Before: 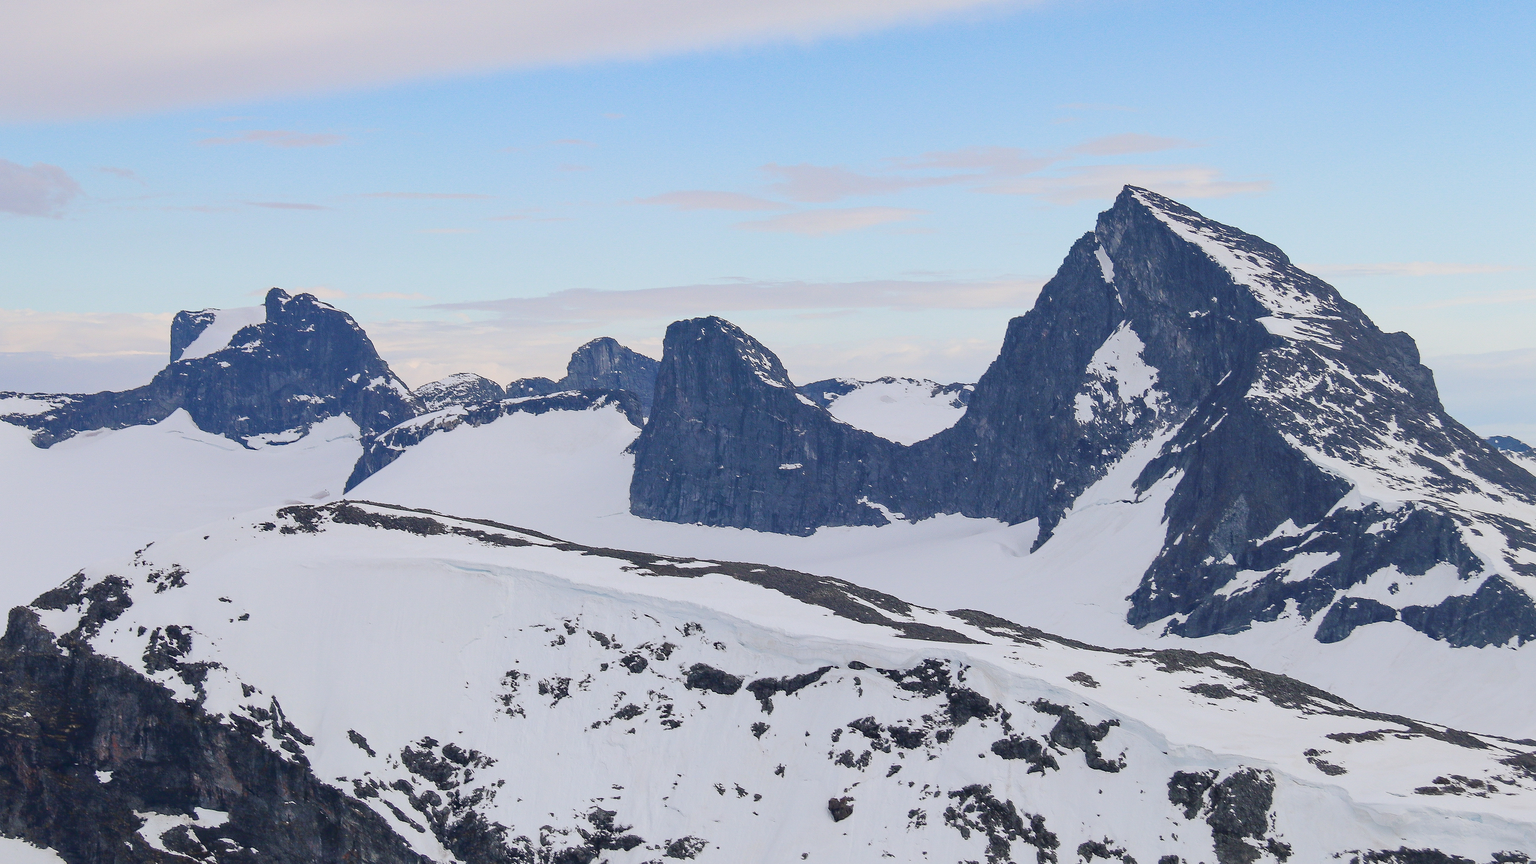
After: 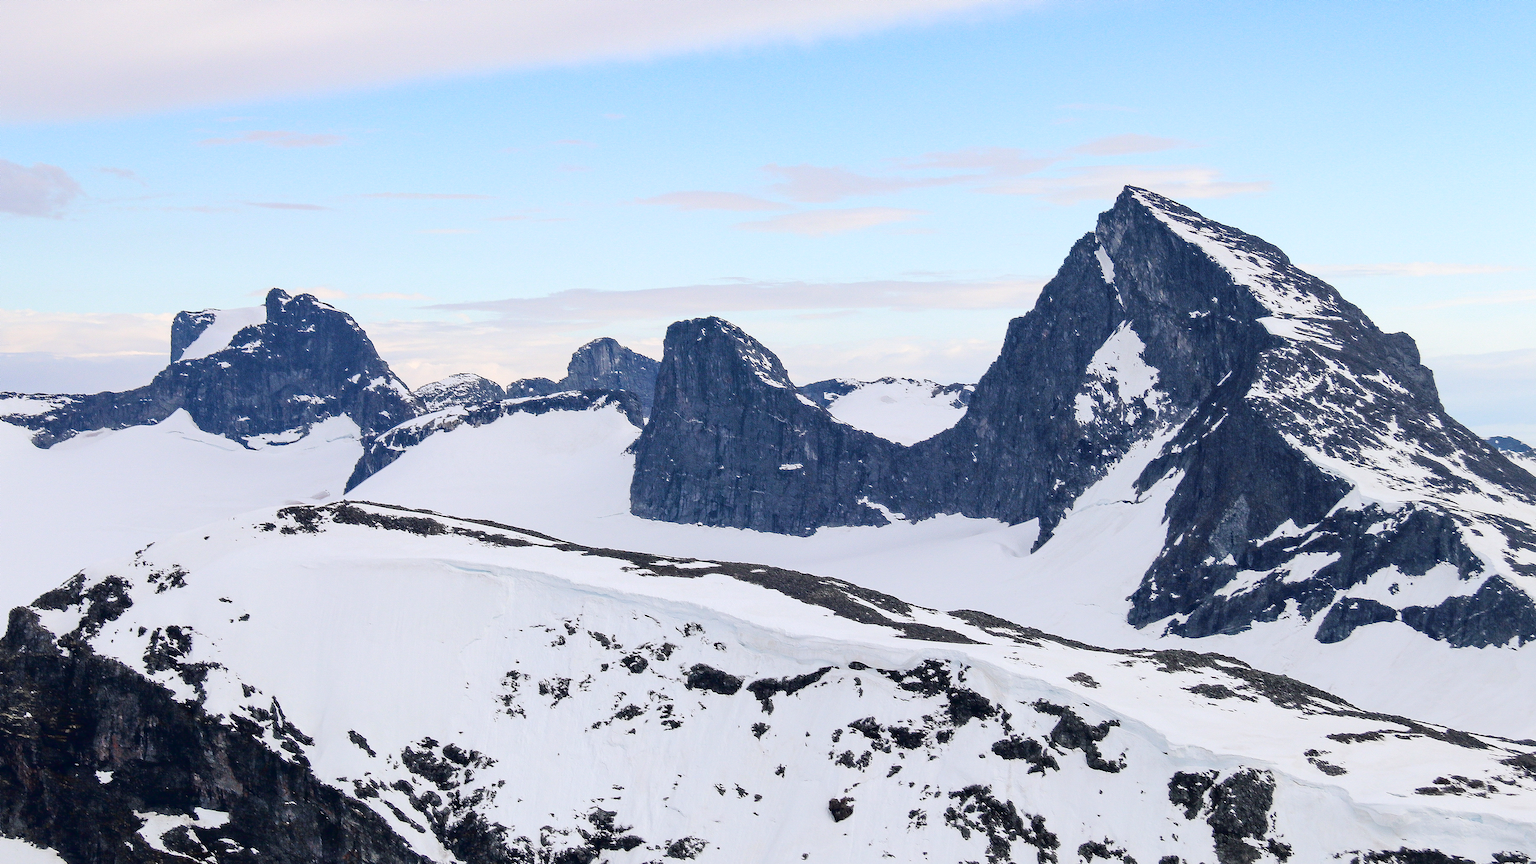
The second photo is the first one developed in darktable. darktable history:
fill light: exposure -2 EV, width 8.6
tone equalizer: -8 EV -0.417 EV, -7 EV -0.389 EV, -6 EV -0.333 EV, -5 EV -0.222 EV, -3 EV 0.222 EV, -2 EV 0.333 EV, -1 EV 0.389 EV, +0 EV 0.417 EV, edges refinement/feathering 500, mask exposure compensation -1.57 EV, preserve details no
